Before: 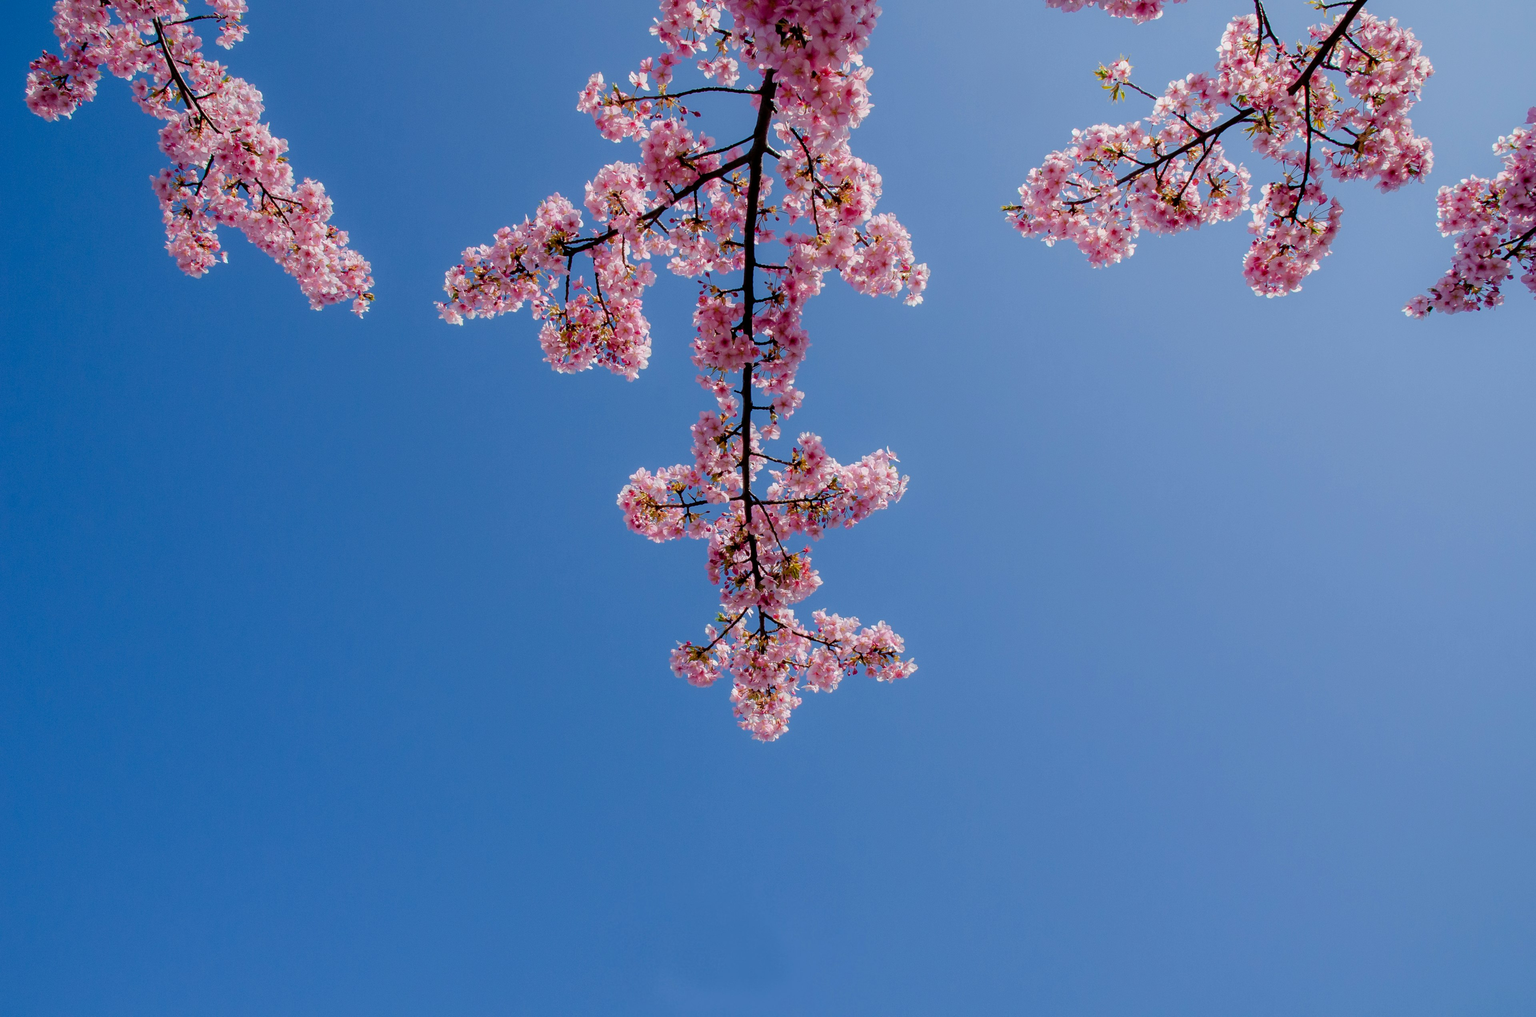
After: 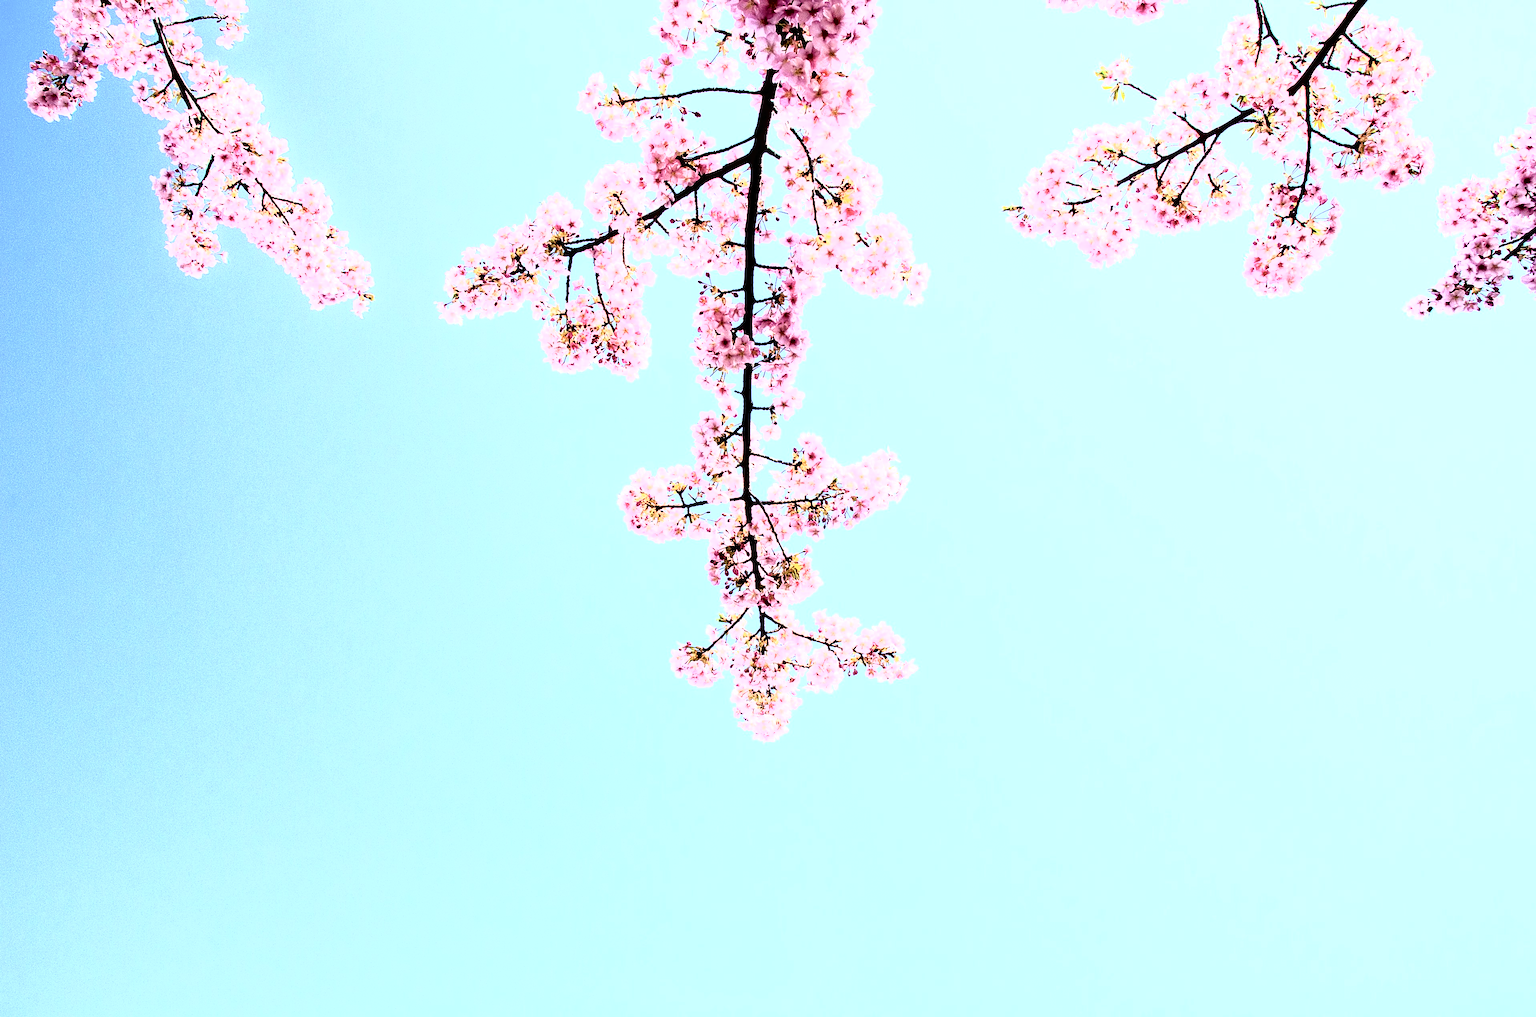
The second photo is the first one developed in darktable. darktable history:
sharpen: on, module defaults
tone equalizer: -8 EV -0.718 EV, -7 EV -0.691 EV, -6 EV -0.616 EV, -5 EV -0.38 EV, -3 EV 0.386 EV, -2 EV 0.6 EV, -1 EV 0.693 EV, +0 EV 0.754 EV
tone curve: curves: ch0 [(0, 0) (0.003, 0.01) (0.011, 0.011) (0.025, 0.008) (0.044, 0.007) (0.069, 0.006) (0.1, 0.005) (0.136, 0.015) (0.177, 0.094) (0.224, 0.241) (0.277, 0.369) (0.335, 0.5) (0.399, 0.648) (0.468, 0.811) (0.543, 0.975) (0.623, 0.989) (0.709, 0.989) (0.801, 0.99) (0.898, 0.99) (1, 1)], color space Lab, independent channels, preserve colors none
